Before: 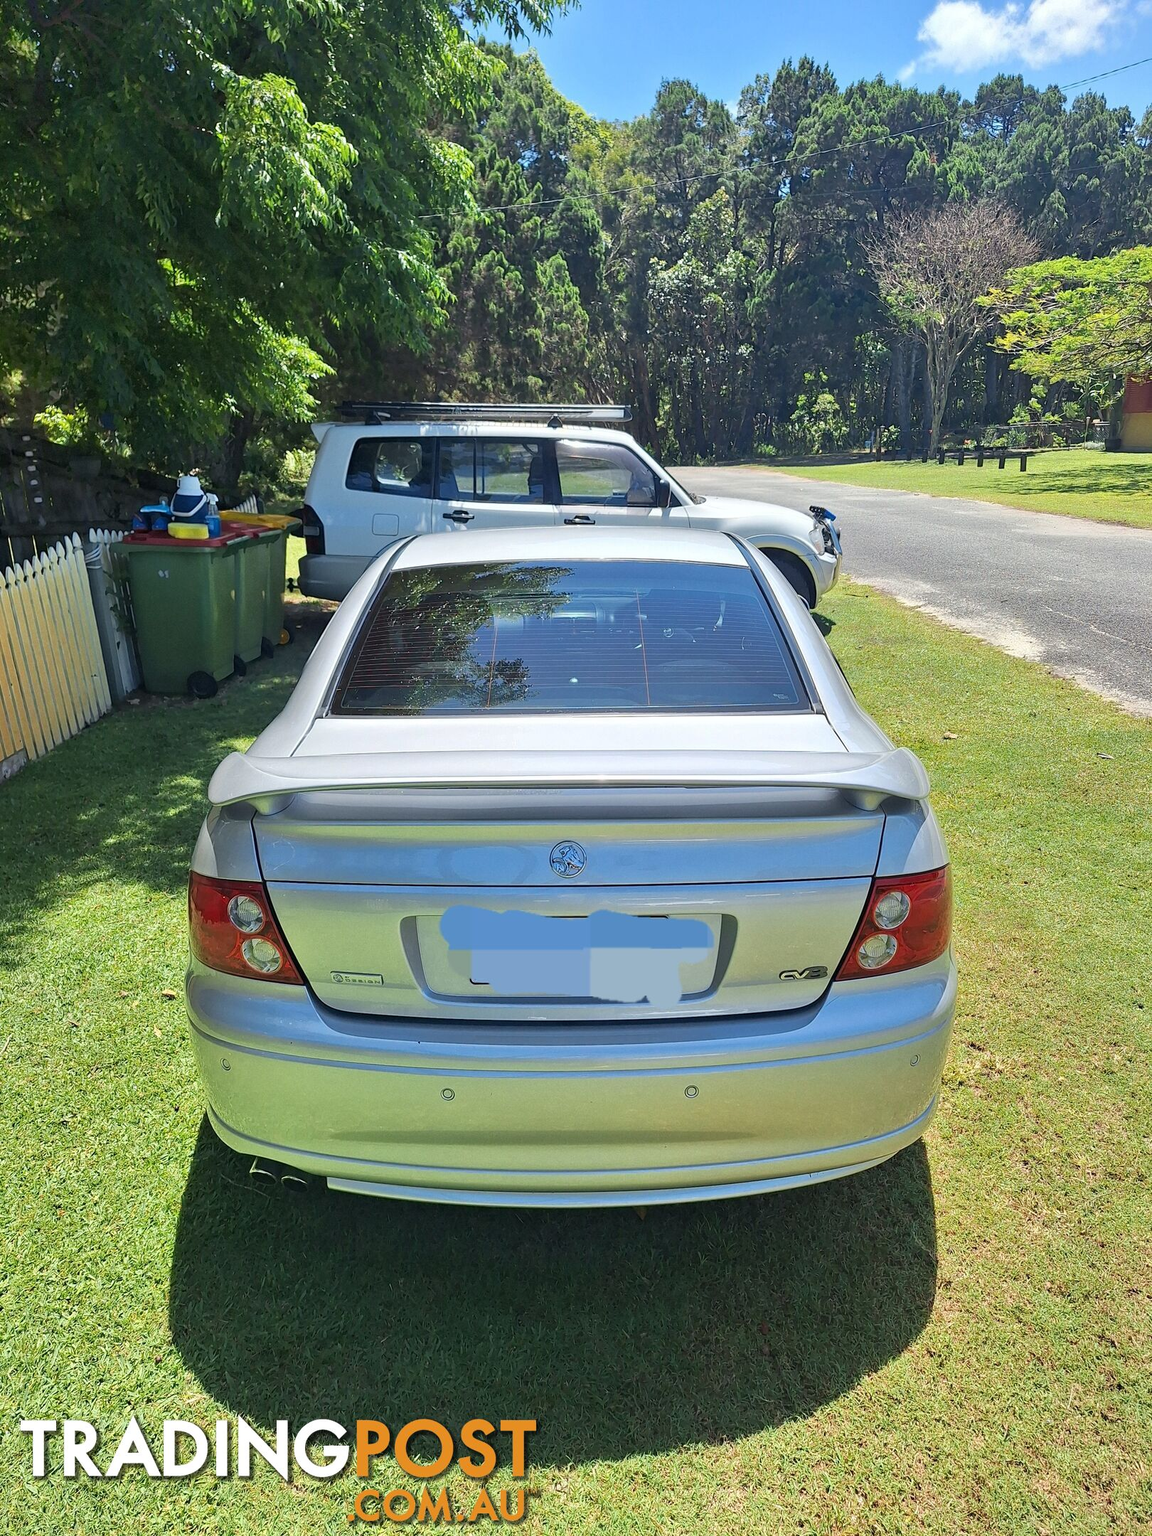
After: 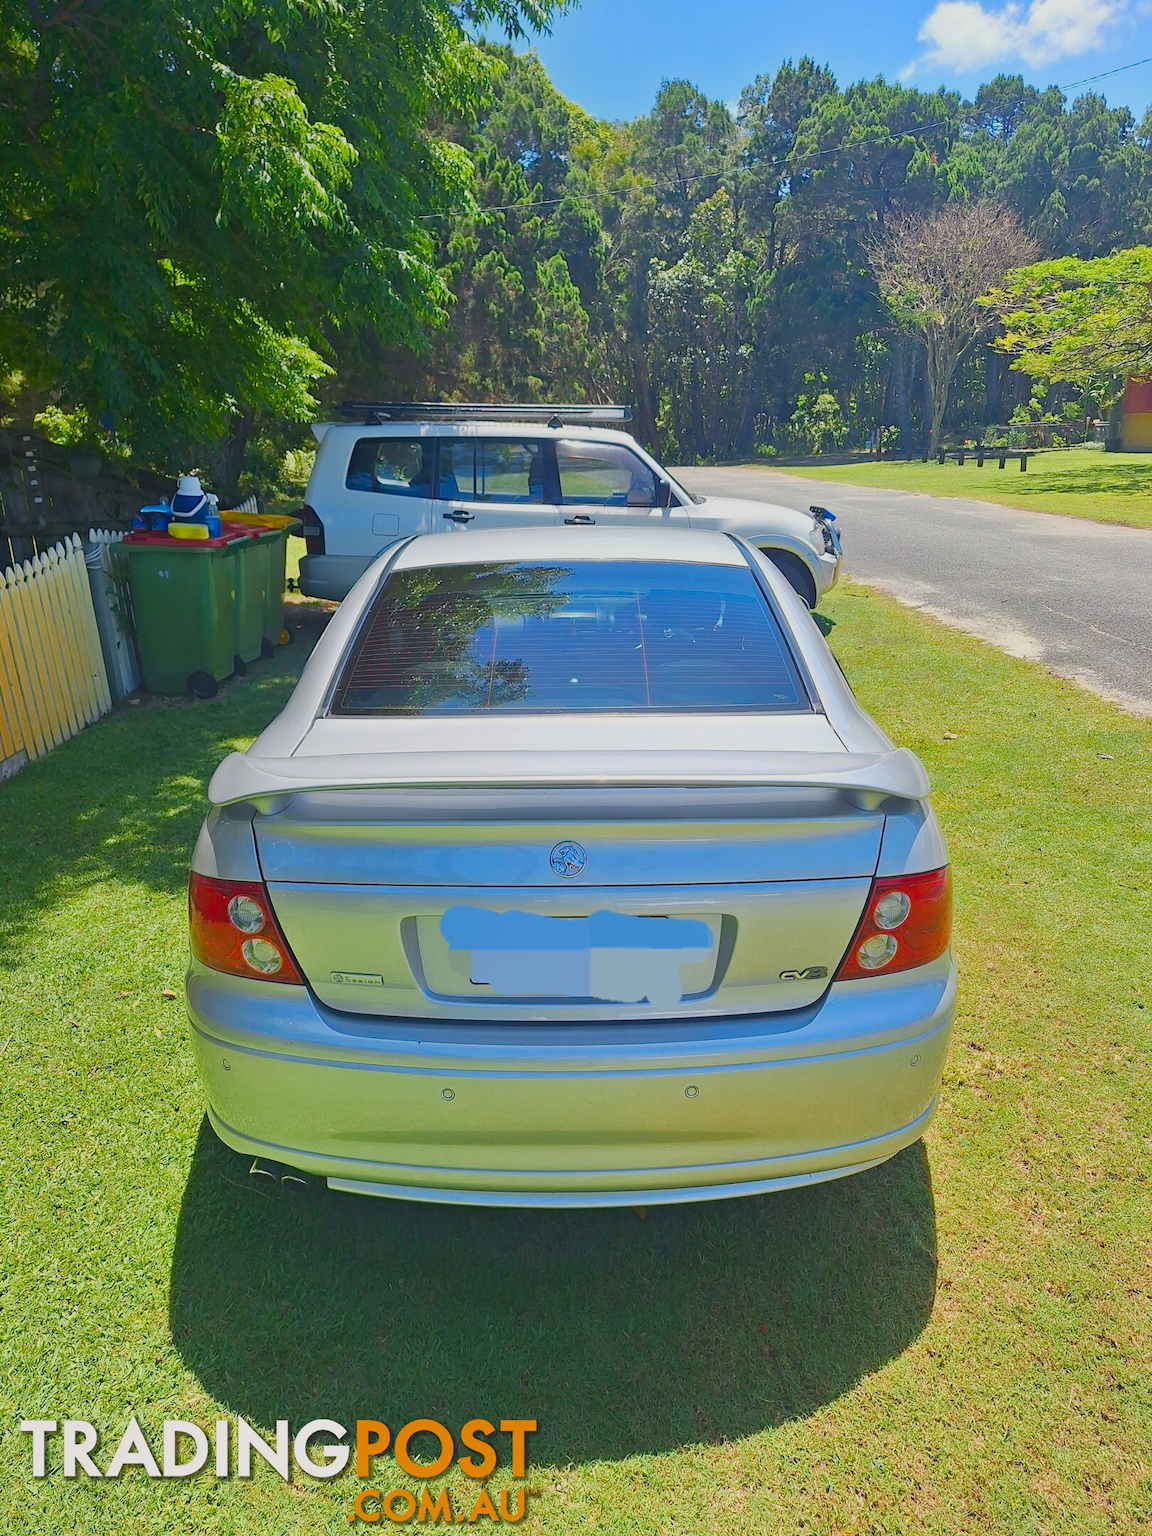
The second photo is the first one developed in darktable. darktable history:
local contrast: detail 70%
color balance rgb: highlights gain › chroma 0.591%, highlights gain › hue 56.29°, perceptual saturation grading › global saturation 24.441%, perceptual saturation grading › highlights -23.941%, perceptual saturation grading › mid-tones 24.17%, perceptual saturation grading › shadows 39.135%
